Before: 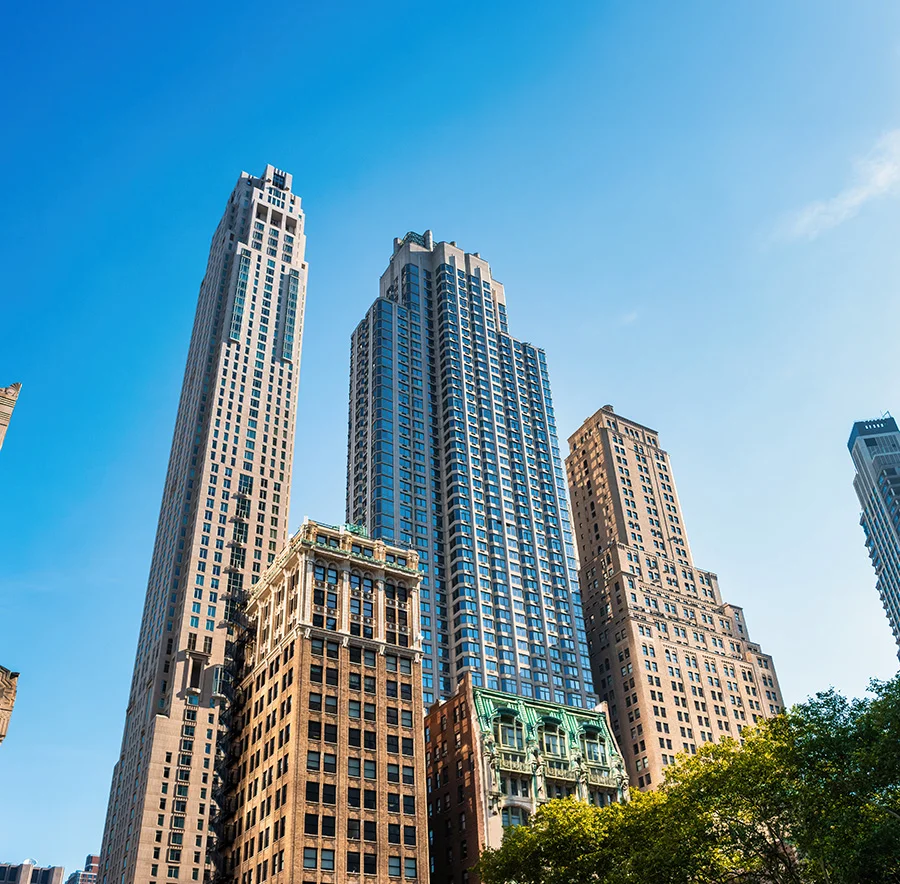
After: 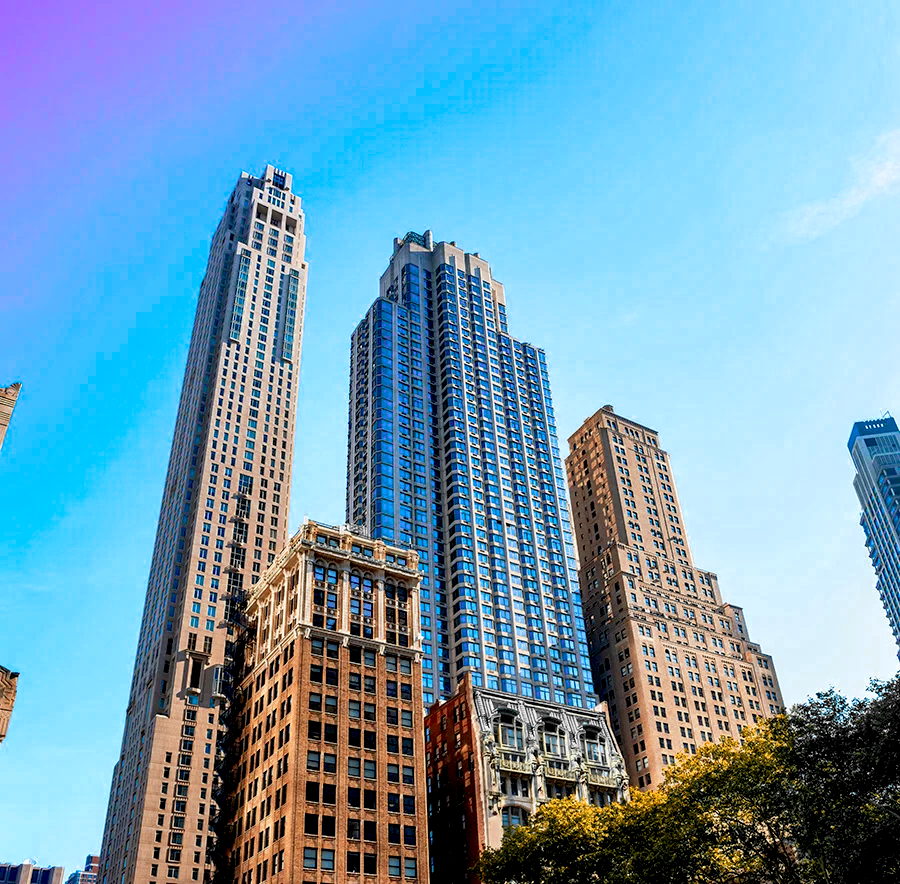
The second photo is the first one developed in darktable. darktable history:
color zones: curves: ch0 [(0, 0.363) (0.128, 0.373) (0.25, 0.5) (0.402, 0.407) (0.521, 0.525) (0.63, 0.559) (0.729, 0.662) (0.867, 0.471)]; ch1 [(0, 0.515) (0.136, 0.618) (0.25, 0.5) (0.378, 0) (0.516, 0) (0.622, 0.593) (0.737, 0.819) (0.87, 0.593)]; ch2 [(0, 0.529) (0.128, 0.471) (0.282, 0.451) (0.386, 0.662) (0.516, 0.525) (0.633, 0.554) (0.75, 0.62) (0.875, 0.441)]
exposure: black level correction 0.016, exposure -0.009 EV, compensate highlight preservation false
